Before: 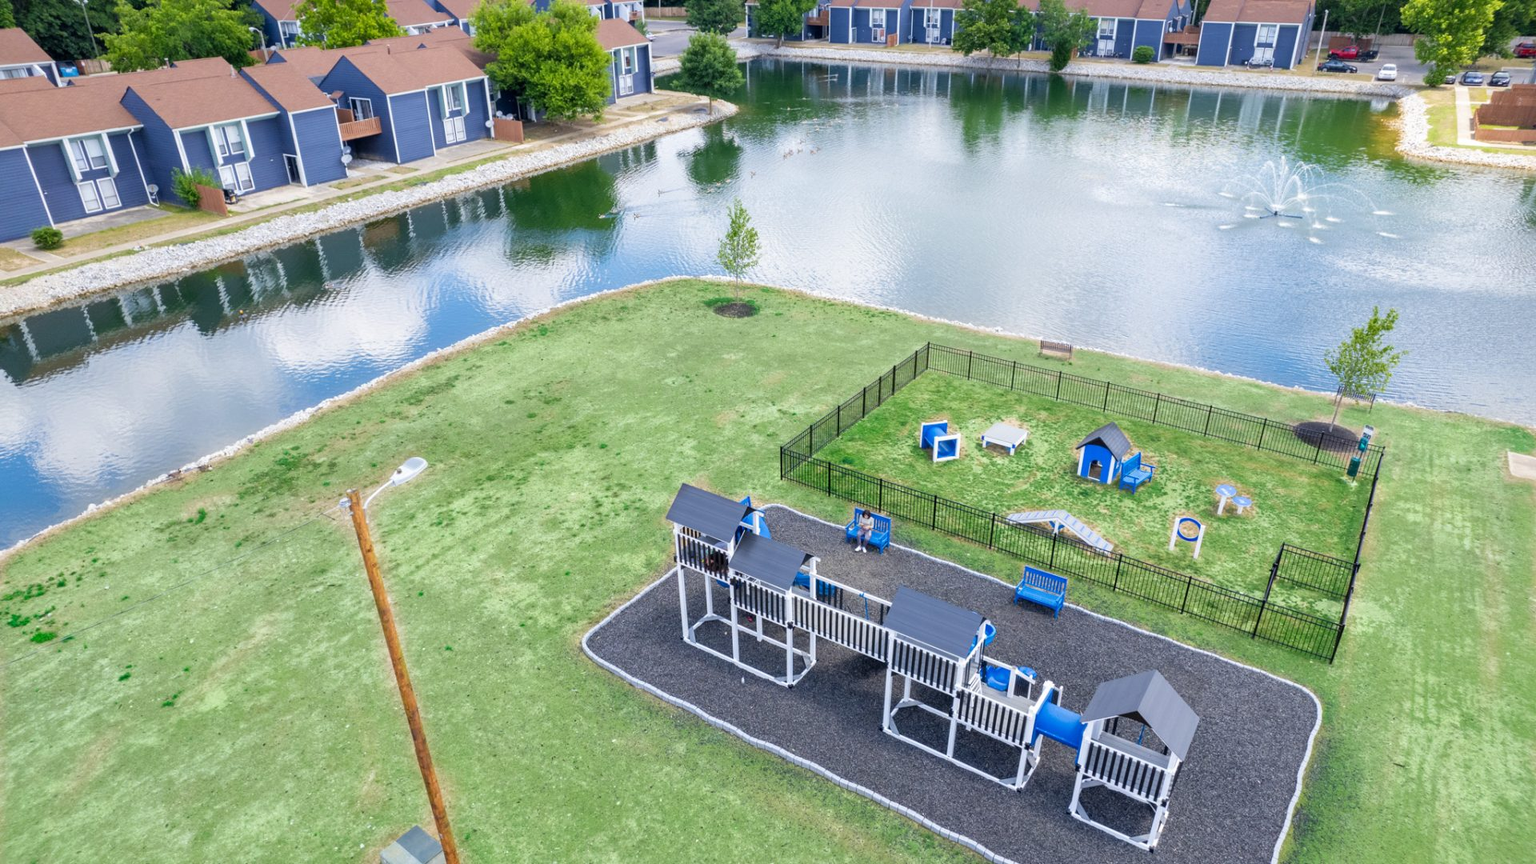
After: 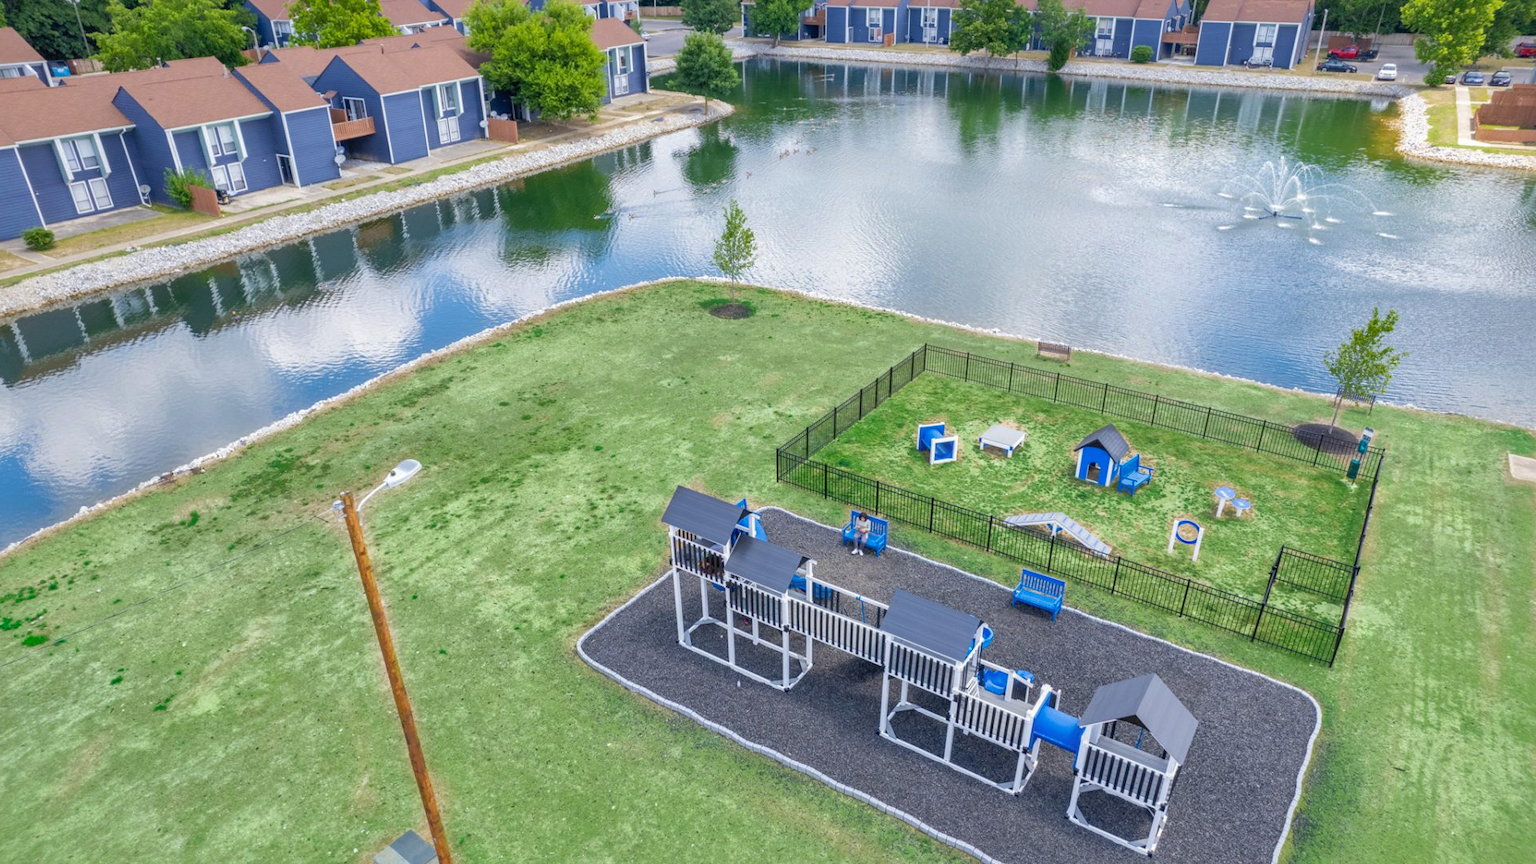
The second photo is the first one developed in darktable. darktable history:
crop and rotate: left 0.614%, top 0.179%, bottom 0.309%
local contrast: detail 110%
shadows and highlights: on, module defaults
